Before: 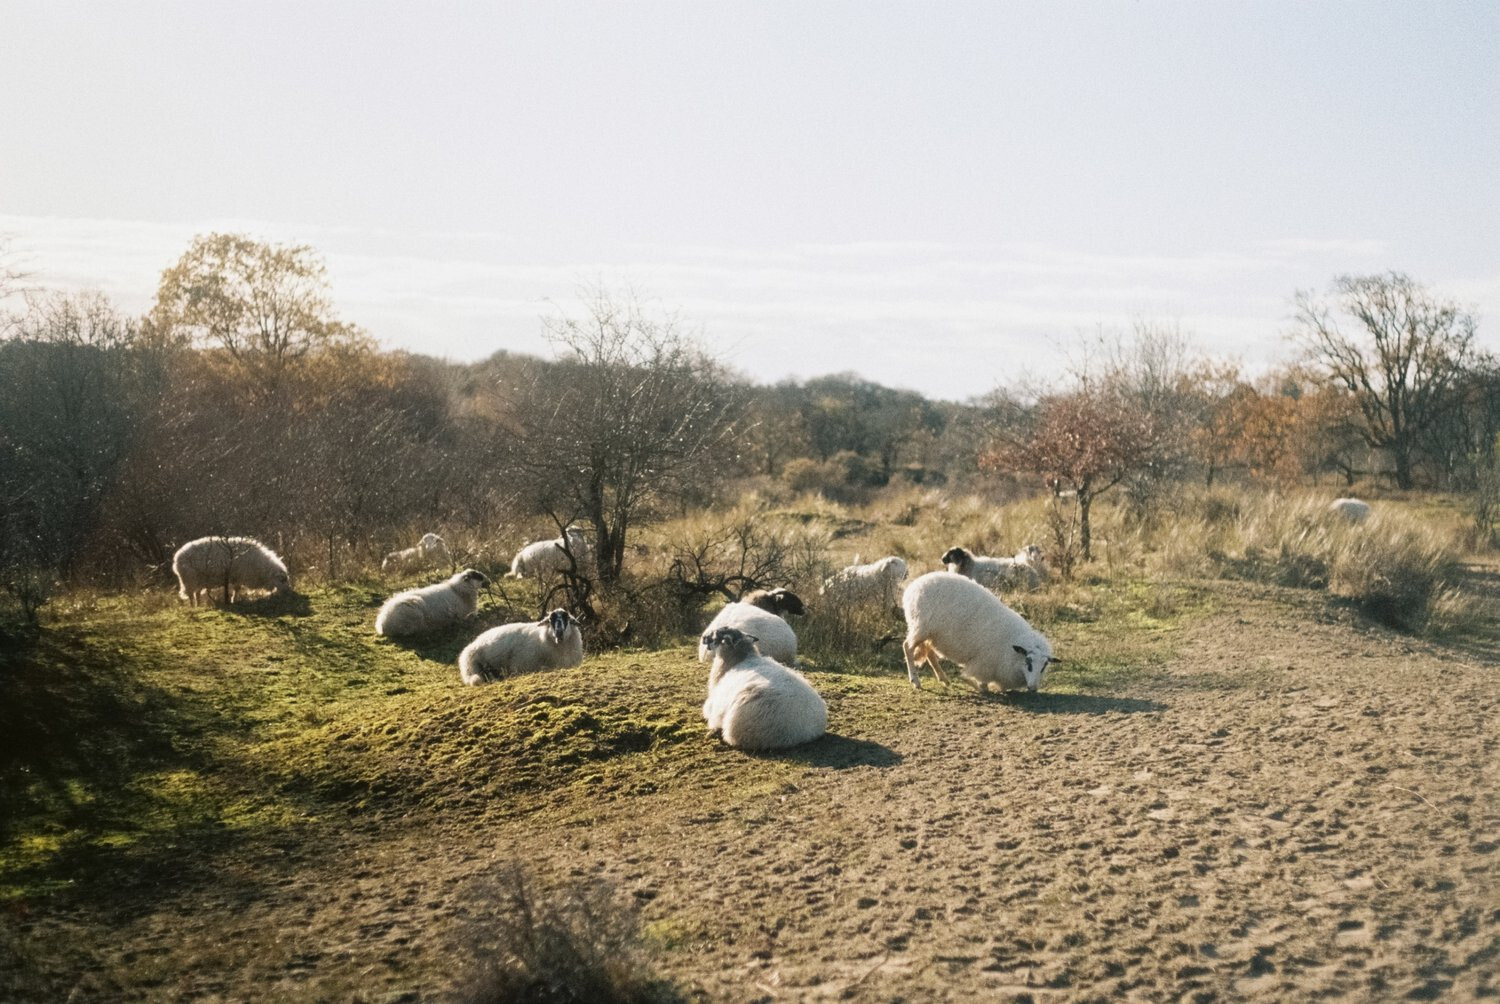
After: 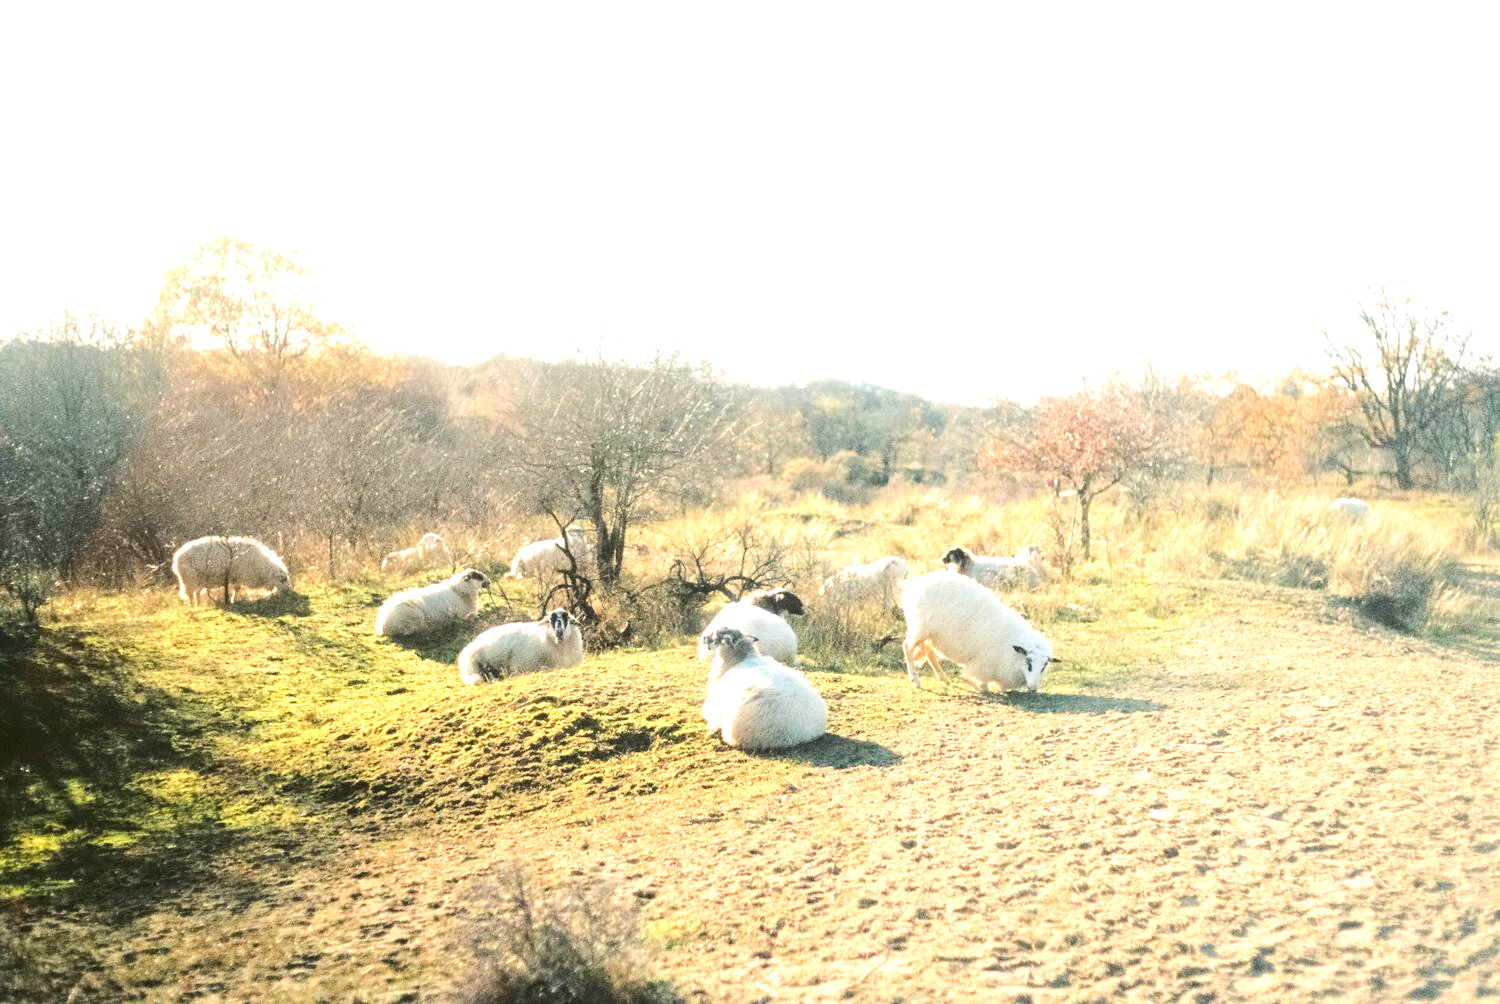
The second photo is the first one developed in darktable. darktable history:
tone curve: curves: ch0 [(0, 0.026) (0.146, 0.158) (0.272, 0.34) (0.453, 0.627) (0.687, 0.829) (1, 1)], color space Lab, linked channels, preserve colors none
exposure: black level correction 0, exposure 1.45 EV, compensate exposure bias true, compensate highlight preservation false
